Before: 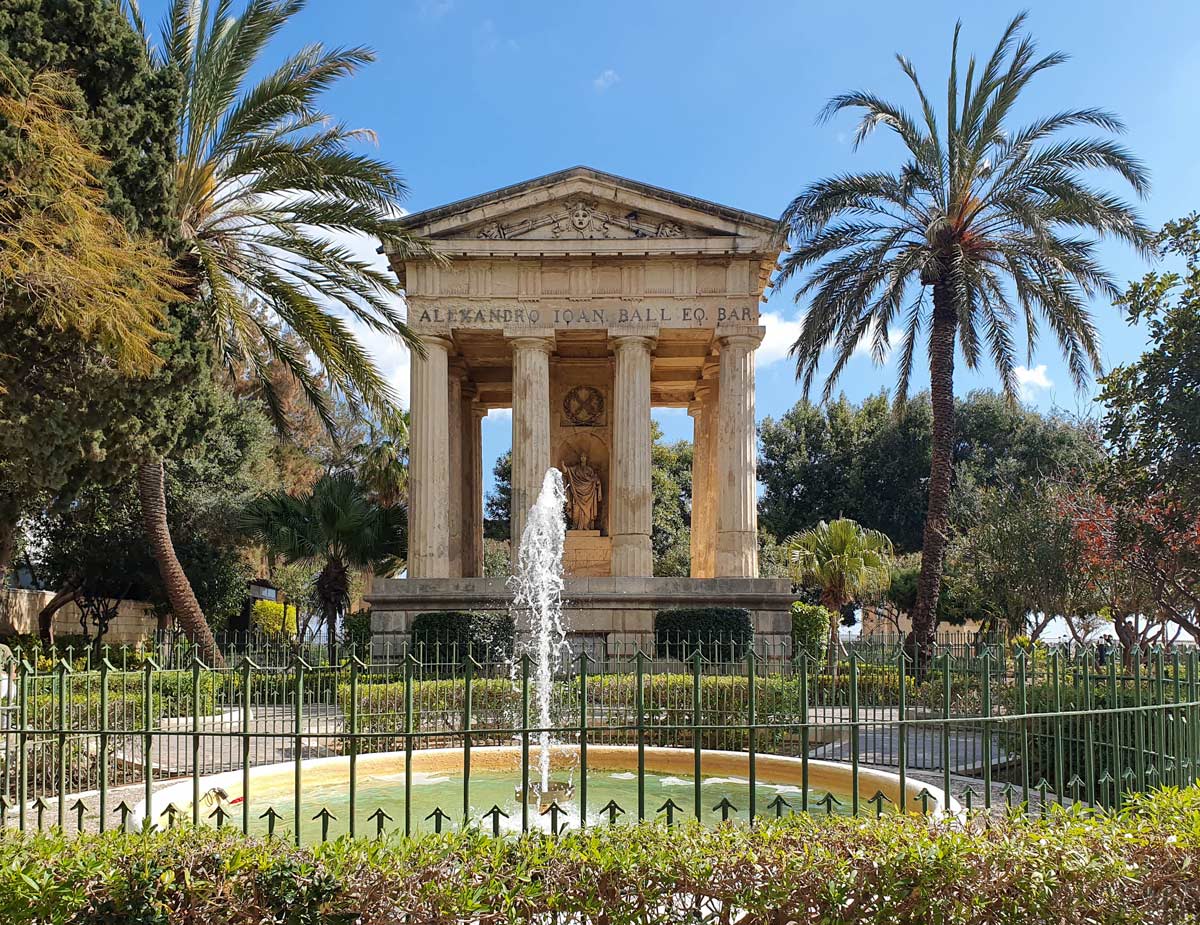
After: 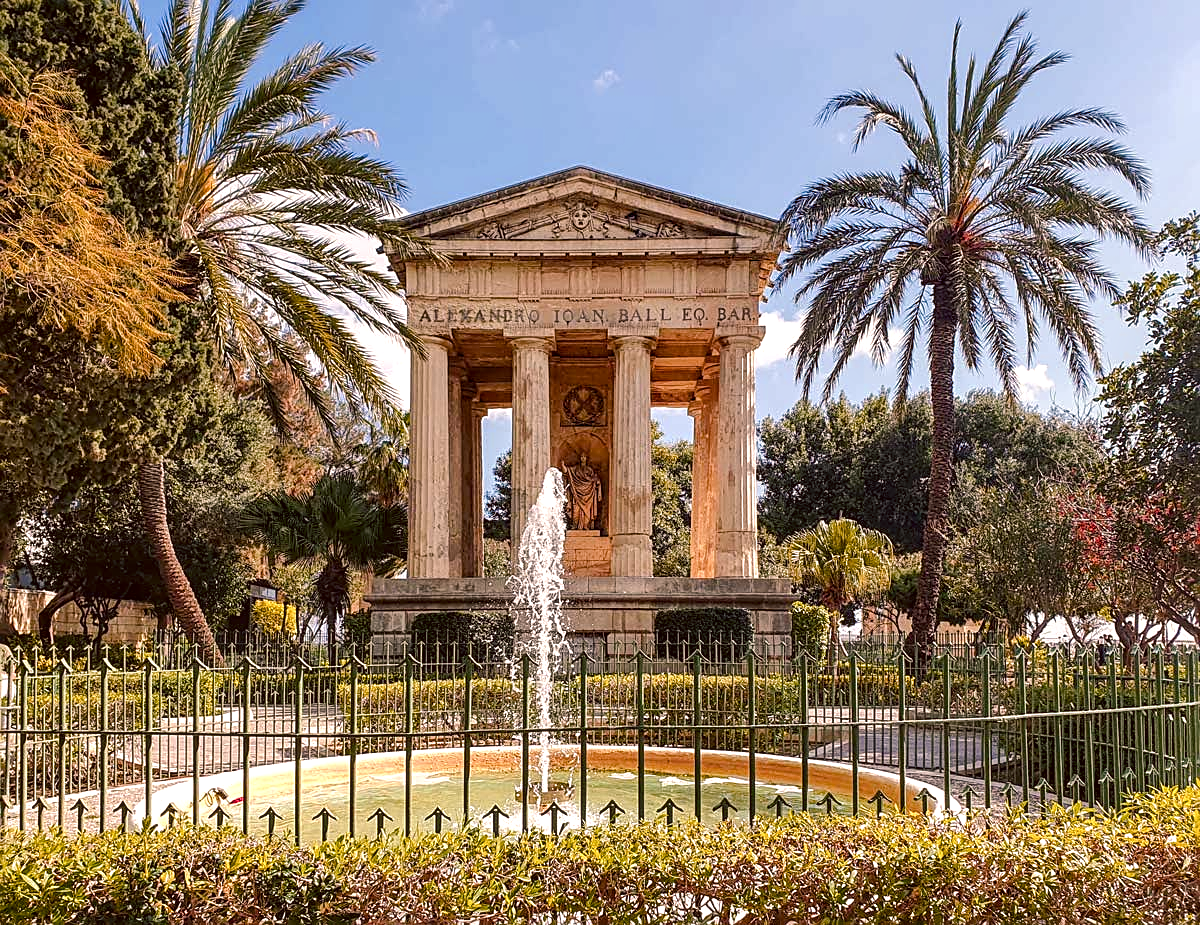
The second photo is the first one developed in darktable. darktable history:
sharpen: on, module defaults
color zones: curves: ch1 [(0.235, 0.558) (0.75, 0.5)]; ch2 [(0.25, 0.462) (0.749, 0.457)]
color balance rgb: shadows lift › chroma 2.041%, shadows lift › hue 217.76°, power › hue 330.23°, perceptual saturation grading › global saturation 20%, perceptual saturation grading › highlights -25.728%, perceptual saturation grading › shadows 49.837%, perceptual brilliance grading › highlights 7.084%, perceptual brilliance grading › mid-tones 15.98%, perceptual brilliance grading › shadows -5.373%
local contrast: detail 130%
color correction: highlights a* 10.21, highlights b* 9.65, shadows a* 8.39, shadows b* 7.85, saturation 0.769
